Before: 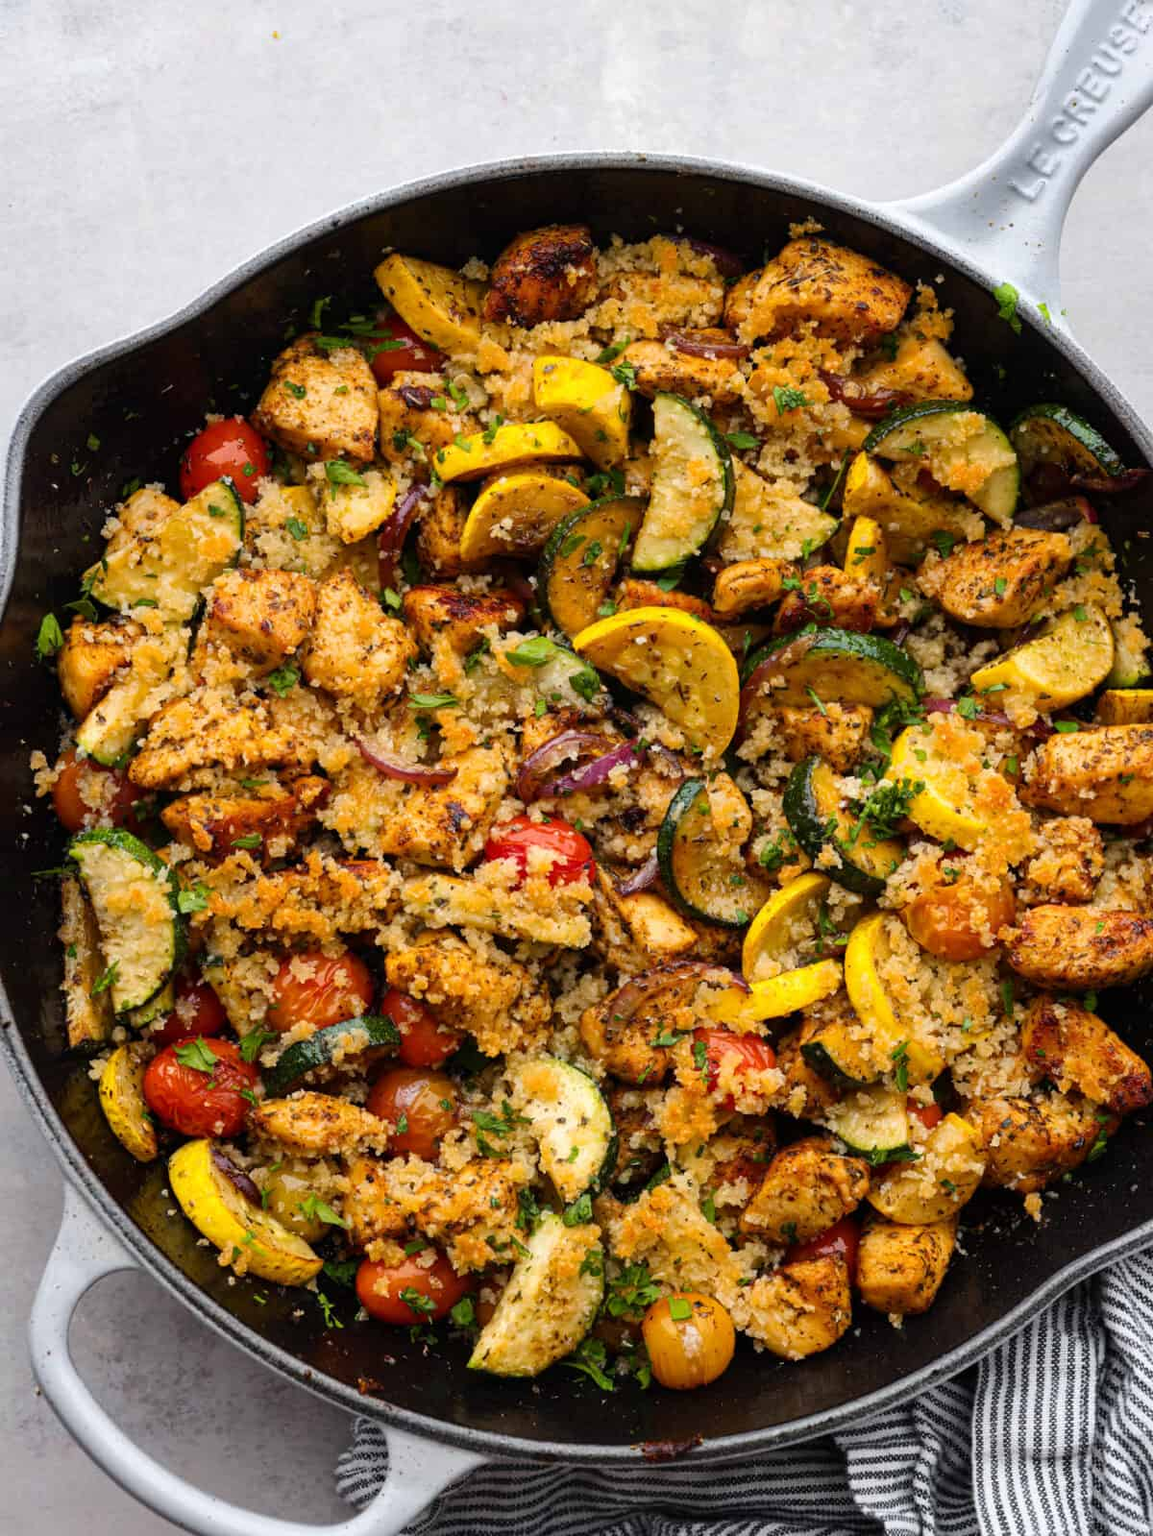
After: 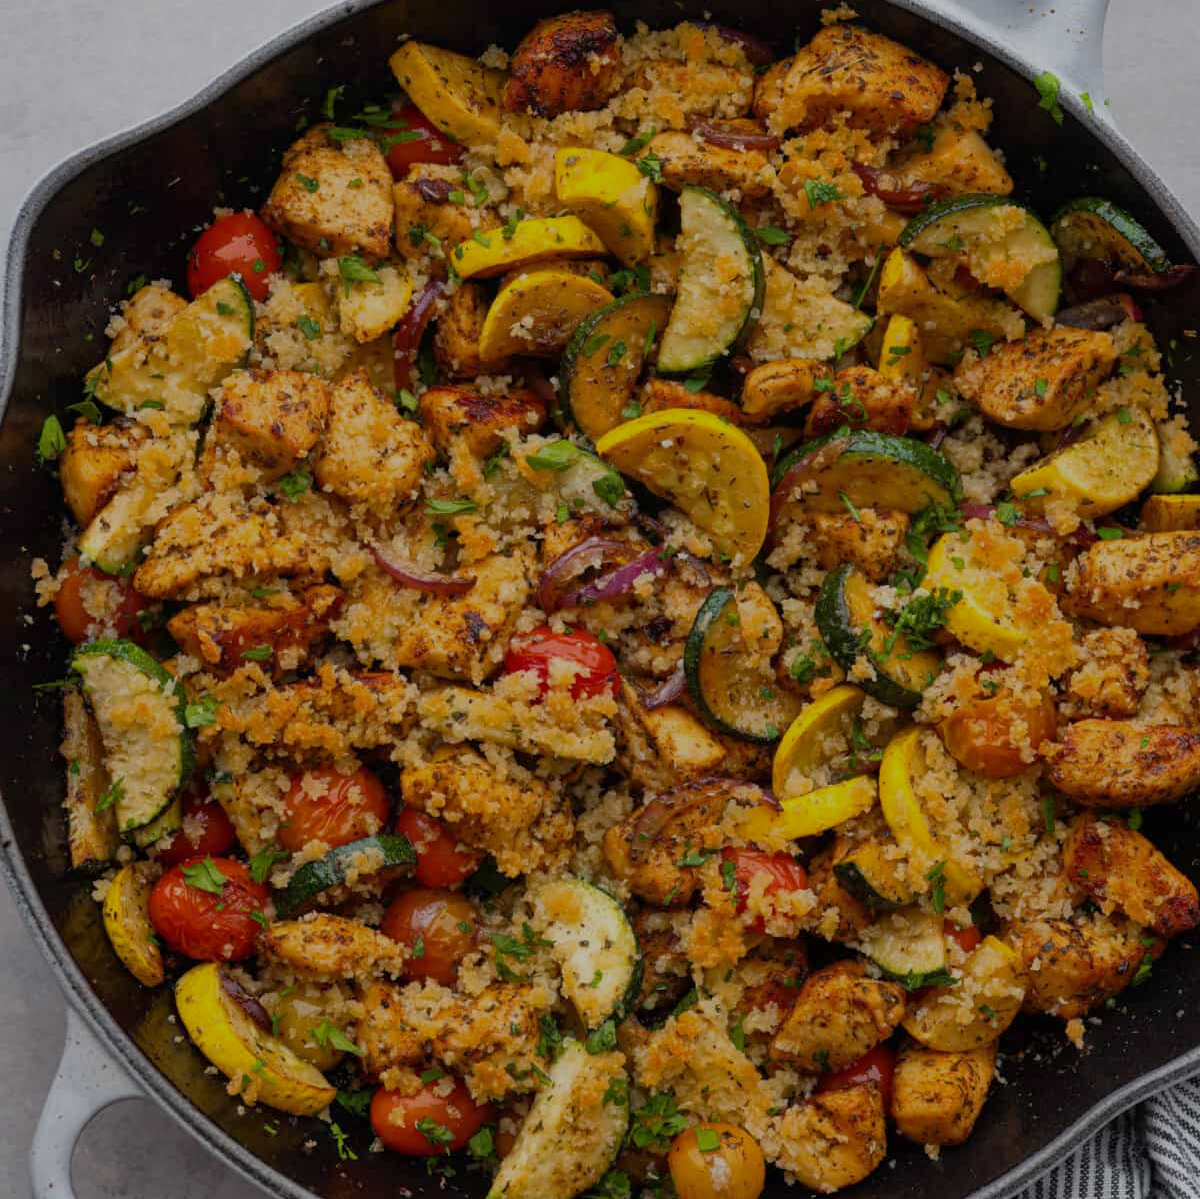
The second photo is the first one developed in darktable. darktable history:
crop: top 13.966%, bottom 11.019%
tone curve: curves: ch0 [(0, 0) (0.003, 0.003) (0.011, 0.011) (0.025, 0.025) (0.044, 0.044) (0.069, 0.068) (0.1, 0.098) (0.136, 0.134) (0.177, 0.175) (0.224, 0.221) (0.277, 0.273) (0.335, 0.331) (0.399, 0.394) (0.468, 0.462) (0.543, 0.543) (0.623, 0.623) (0.709, 0.709) (0.801, 0.801) (0.898, 0.898) (1, 1)], preserve colors none
tone equalizer: -8 EV -0.013 EV, -7 EV 0.014 EV, -6 EV -0.006 EV, -5 EV 0.007 EV, -4 EV -0.043 EV, -3 EV -0.238 EV, -2 EV -0.667 EV, -1 EV -0.974 EV, +0 EV -0.941 EV
